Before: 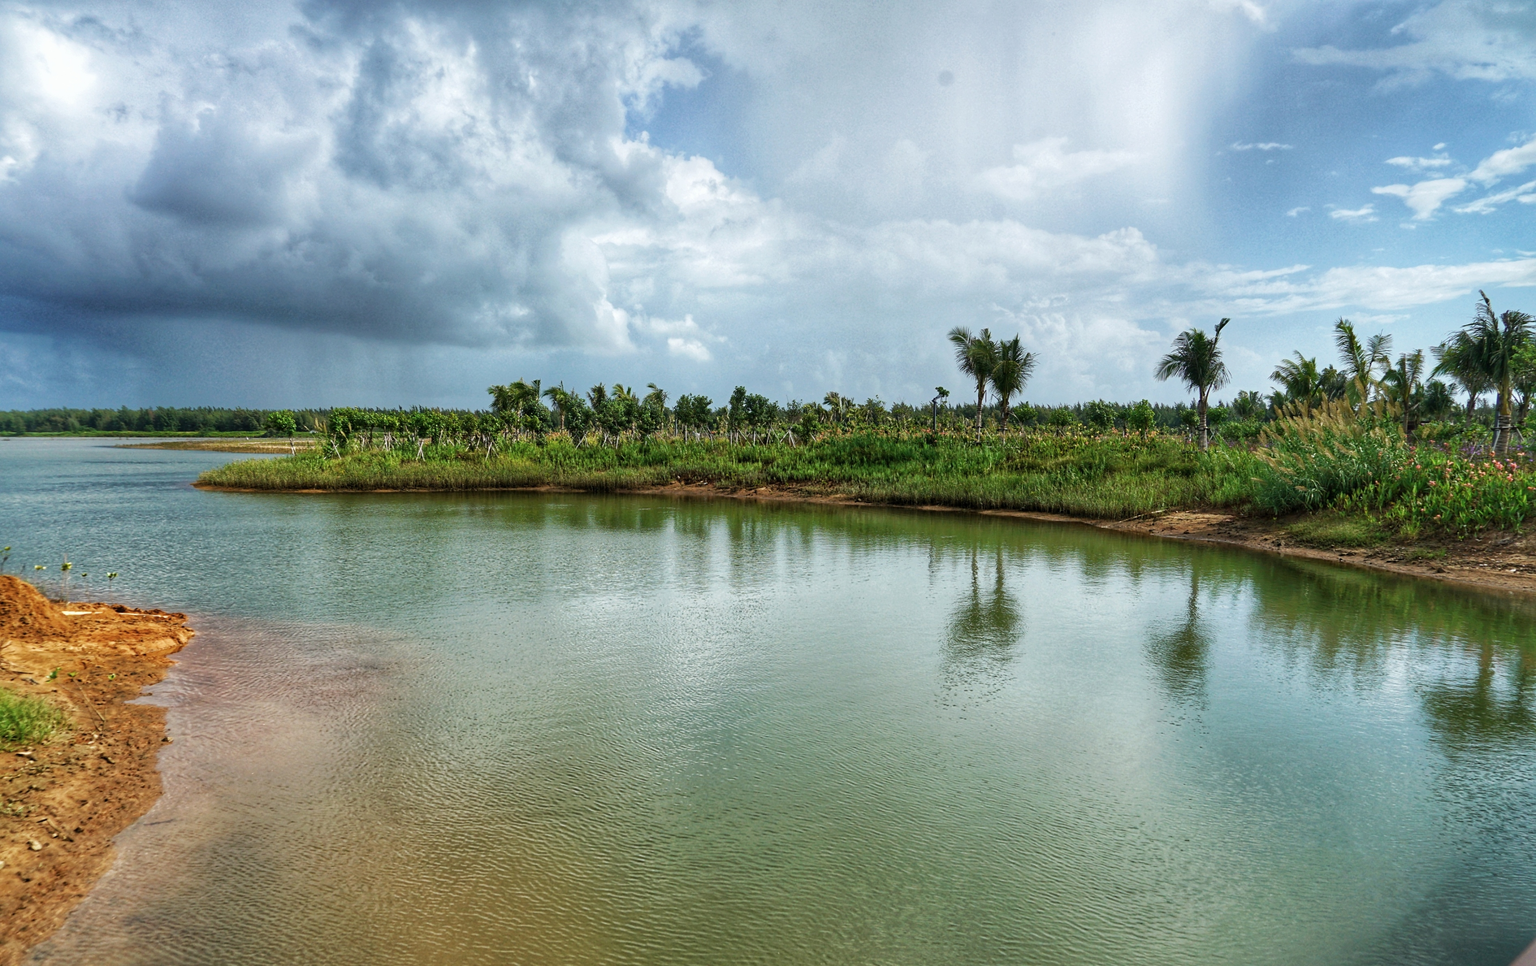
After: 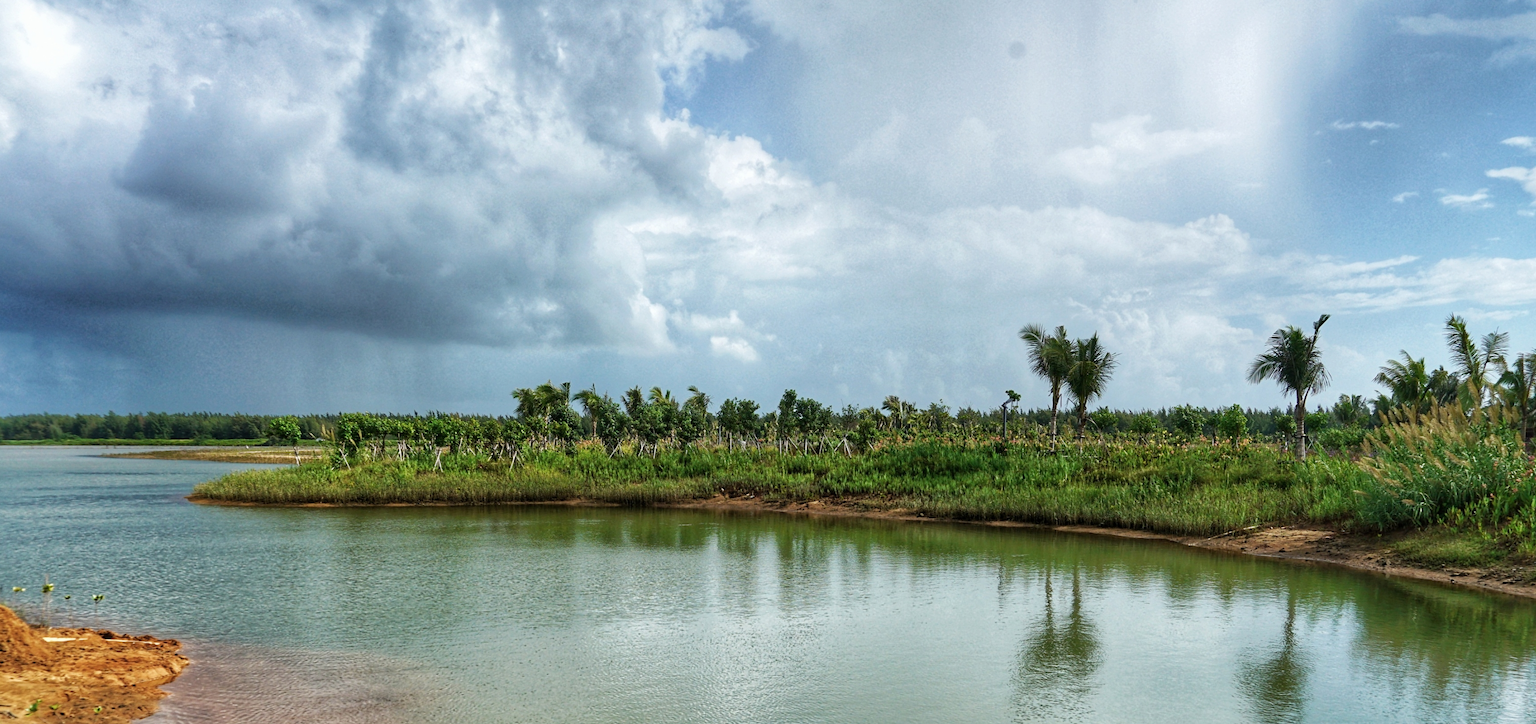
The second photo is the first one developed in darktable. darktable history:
crop: left 1.524%, top 3.462%, right 7.732%, bottom 28.496%
color zones: curves: ch1 [(0.077, 0.436) (0.25, 0.5) (0.75, 0.5)]
